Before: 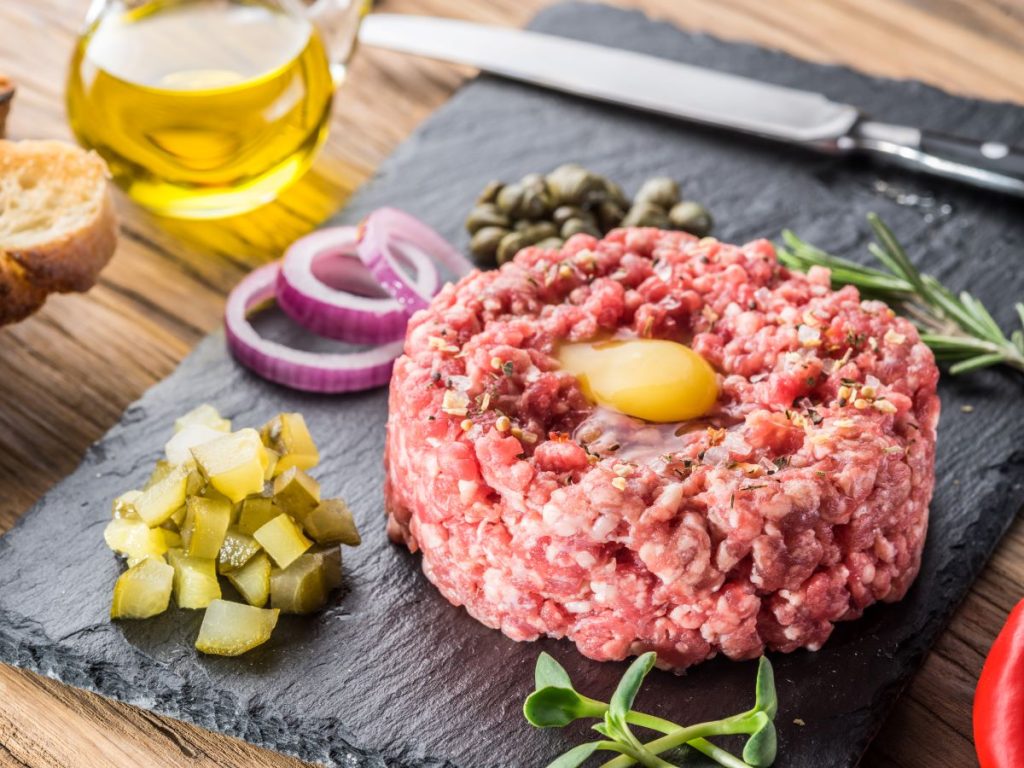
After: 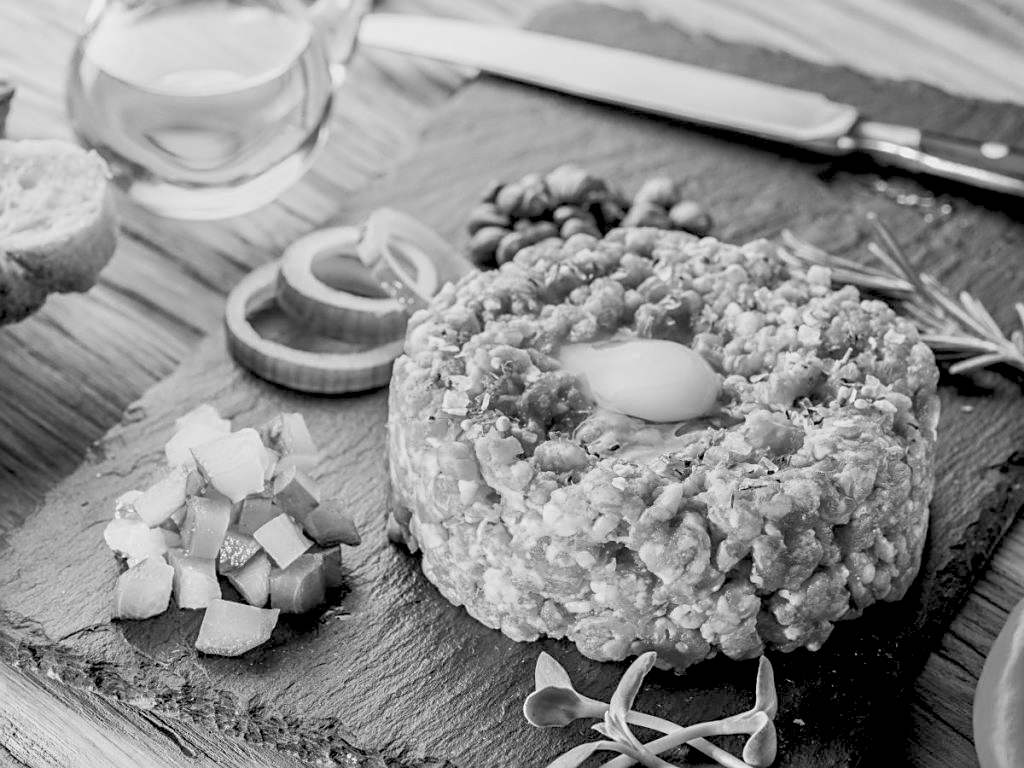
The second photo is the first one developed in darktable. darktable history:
shadows and highlights: shadows 0, highlights 40
color balance: lift [1.005, 1.002, 0.998, 0.998], gamma [1, 1.021, 1.02, 0.979], gain [0.923, 1.066, 1.056, 0.934]
sharpen: on, module defaults
rgb levels: preserve colors sum RGB, levels [[0.038, 0.433, 0.934], [0, 0.5, 1], [0, 0.5, 1]]
monochrome: on, module defaults
